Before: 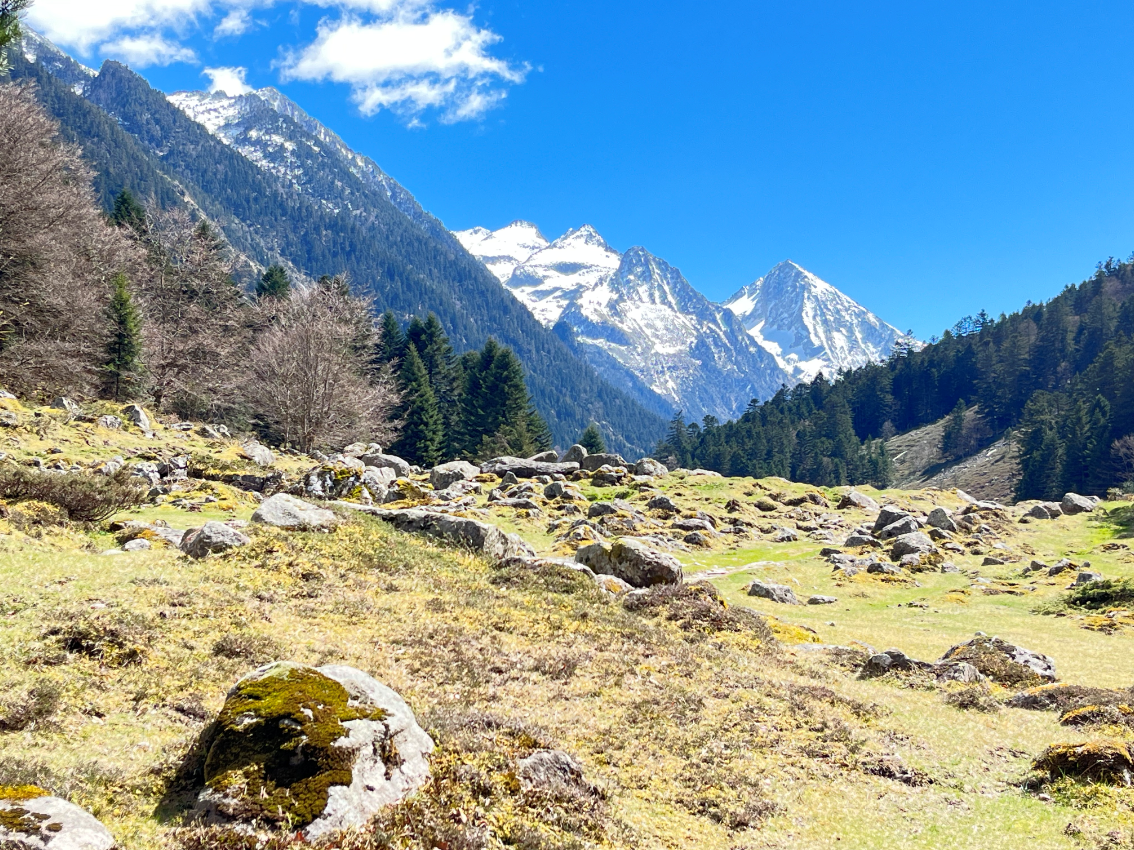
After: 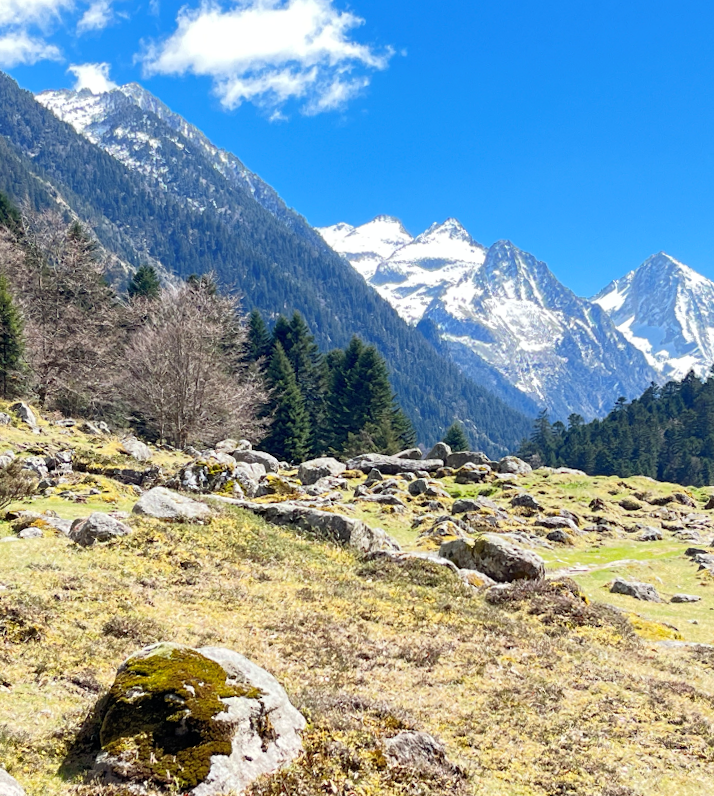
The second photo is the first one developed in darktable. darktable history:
crop and rotate: left 6.617%, right 26.717%
rotate and perspective: rotation 0.062°, lens shift (vertical) 0.115, lens shift (horizontal) -0.133, crop left 0.047, crop right 0.94, crop top 0.061, crop bottom 0.94
